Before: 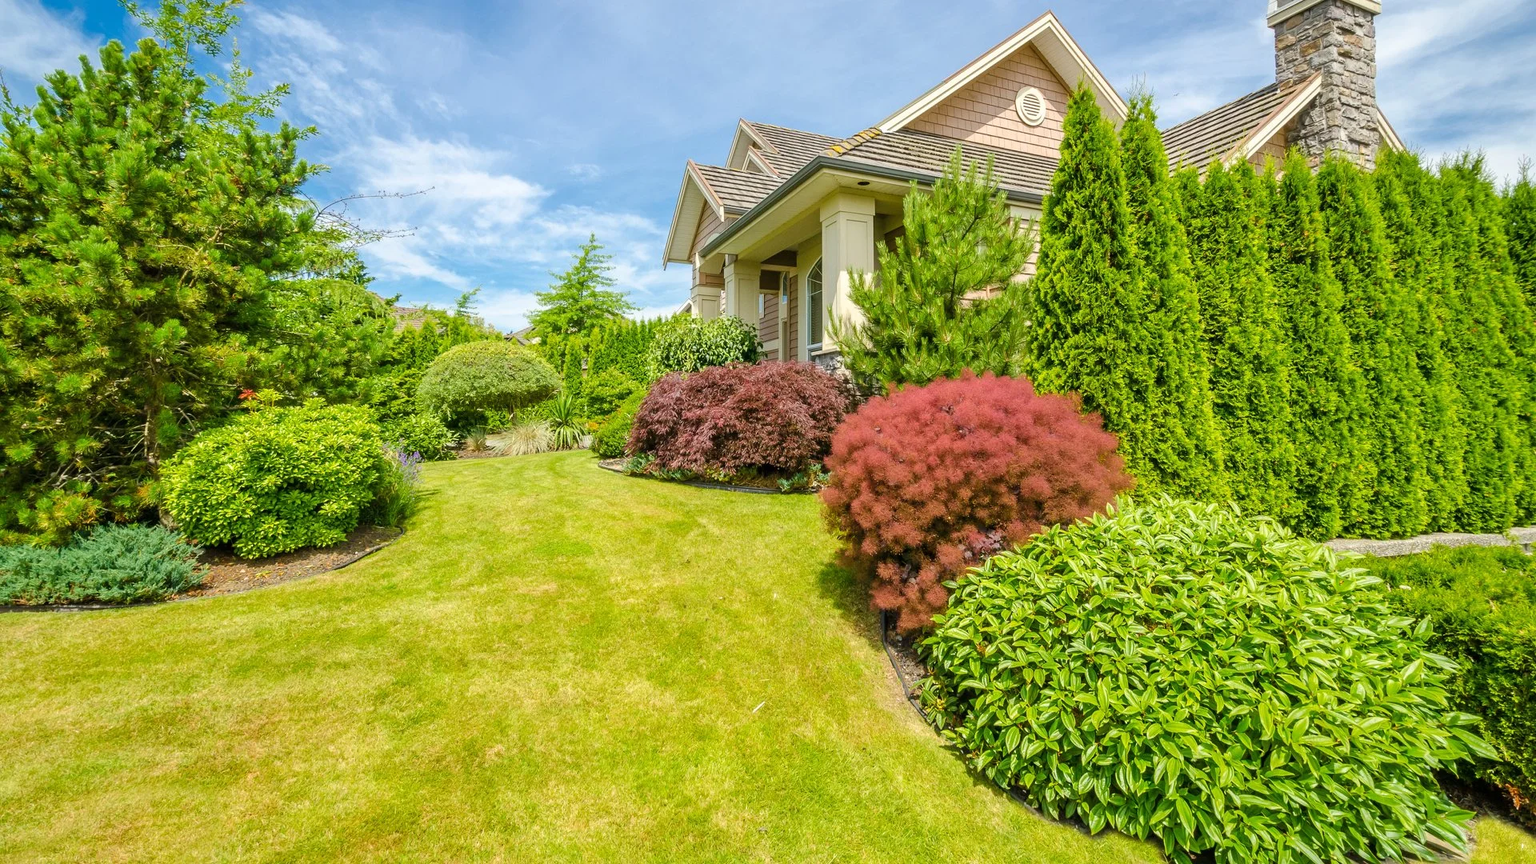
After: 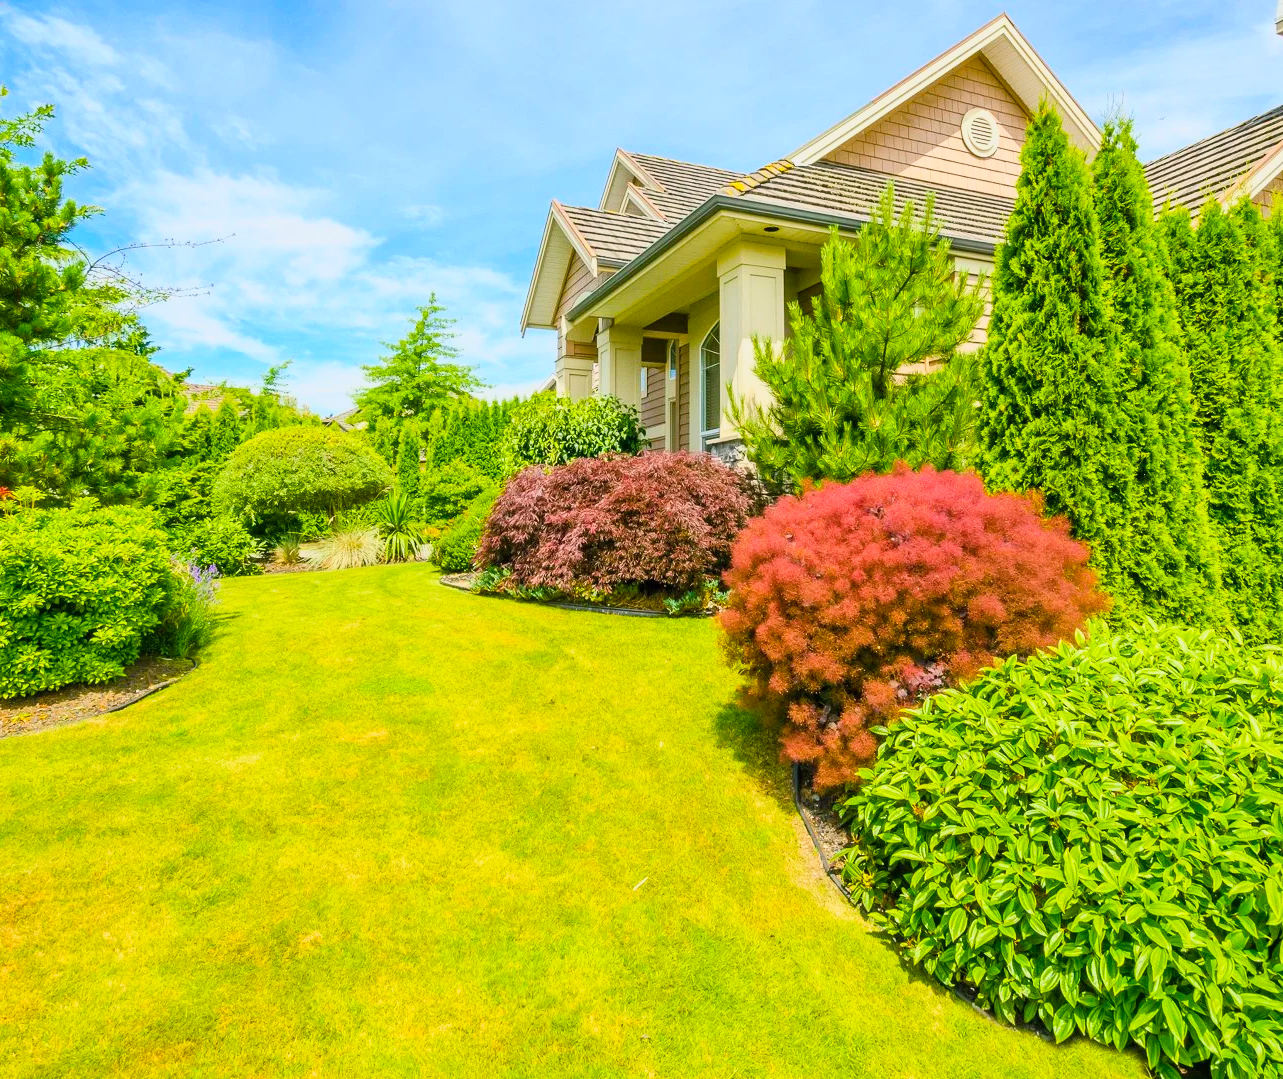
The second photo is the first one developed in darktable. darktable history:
base curve: curves: ch0 [(0, 0) (0.088, 0.125) (0.176, 0.251) (0.354, 0.501) (0.613, 0.749) (1, 0.877)]
color balance rgb: shadows lift › luminance -7.633%, shadows lift › chroma 2.14%, shadows lift › hue 163.99°, power › hue 330.16°, perceptual saturation grading › global saturation 30.524%
crop and rotate: left 16.044%, right 17.1%
